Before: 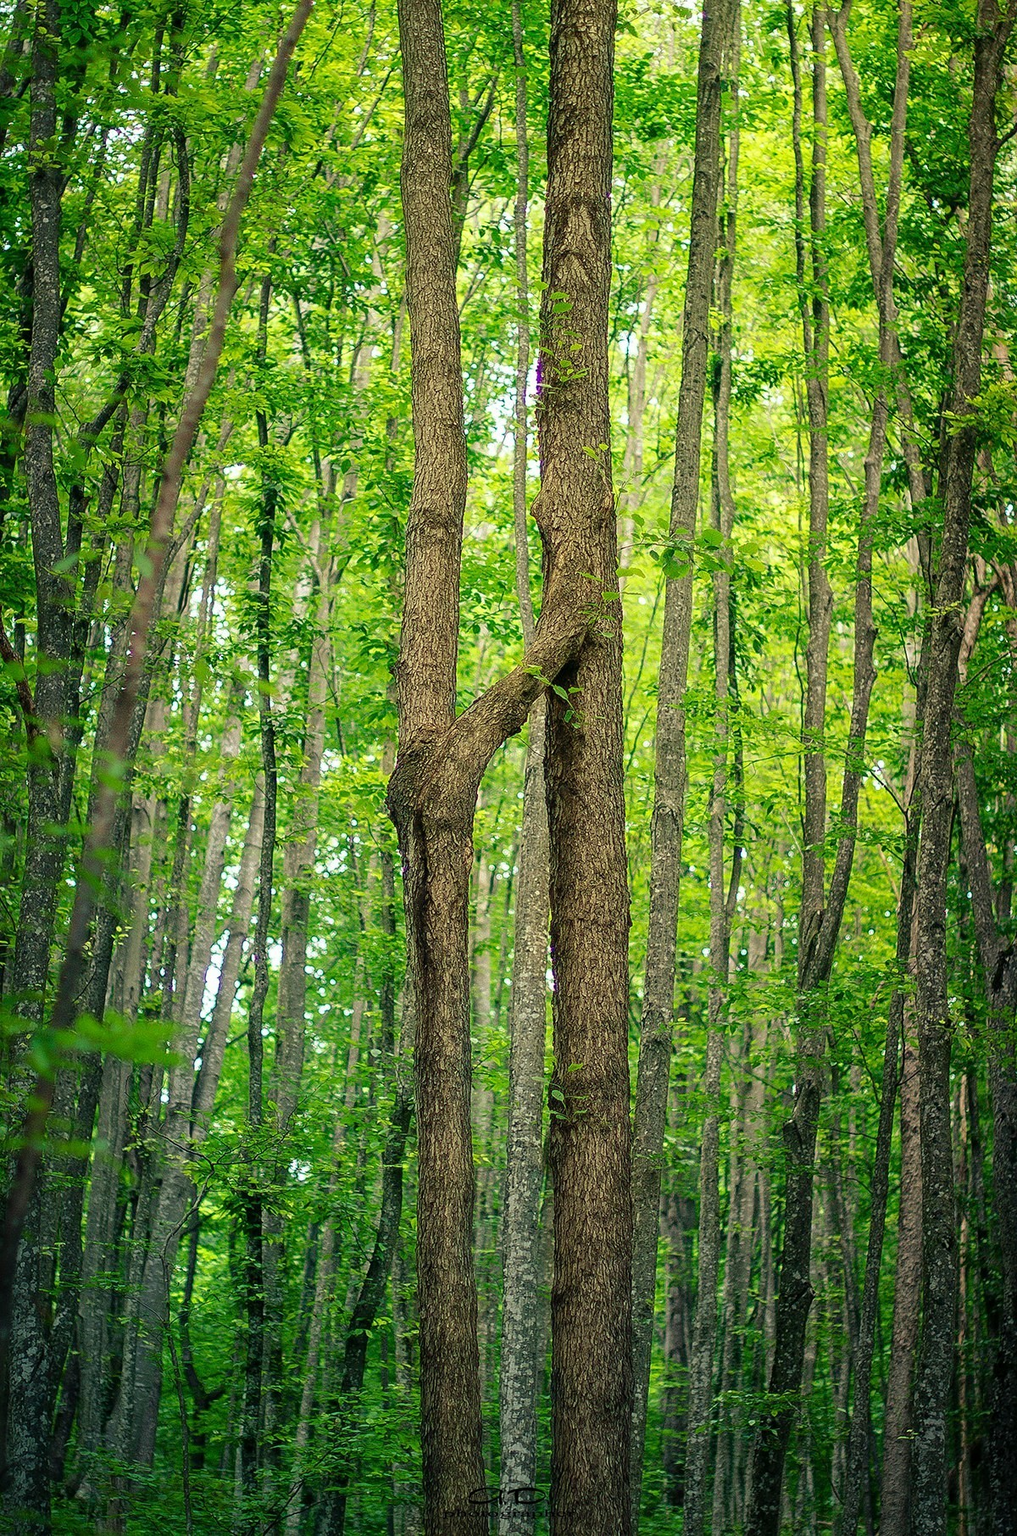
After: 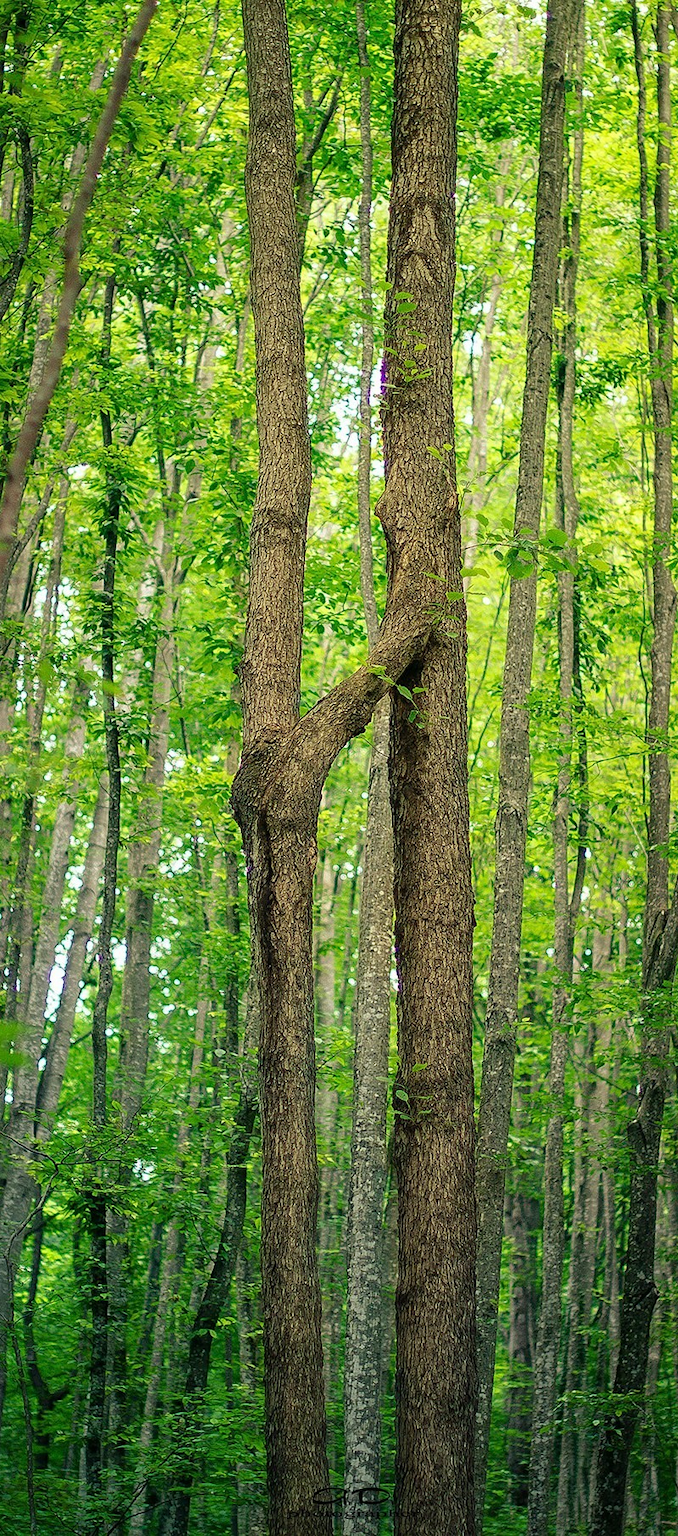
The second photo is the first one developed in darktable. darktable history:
crop: left 15.384%, right 17.868%
